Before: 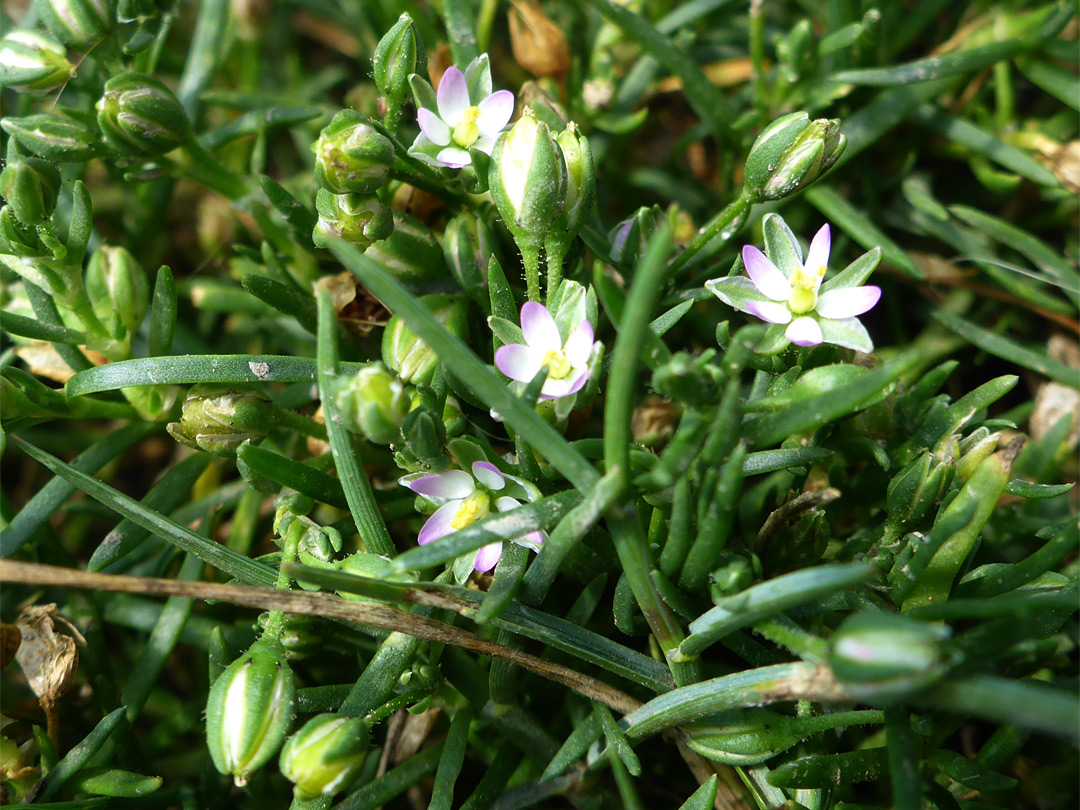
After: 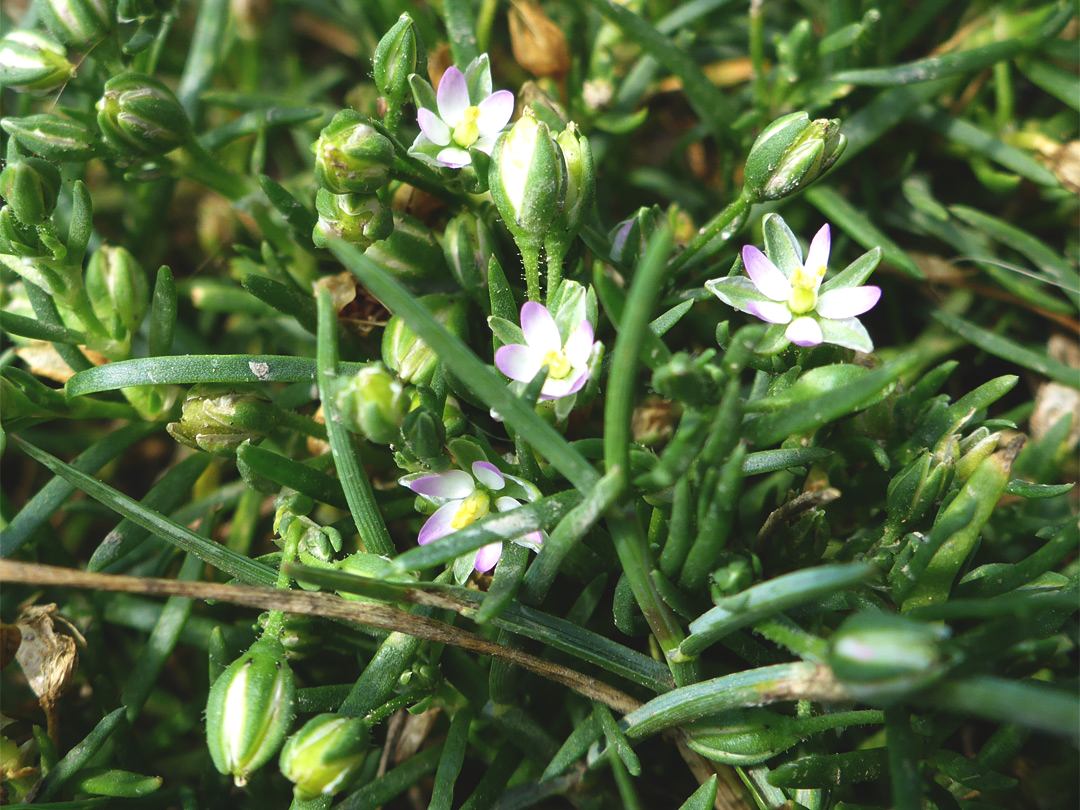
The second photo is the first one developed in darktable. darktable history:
exposure: black level correction -0.008, exposure 0.069 EV, compensate exposure bias true, compensate highlight preservation false
